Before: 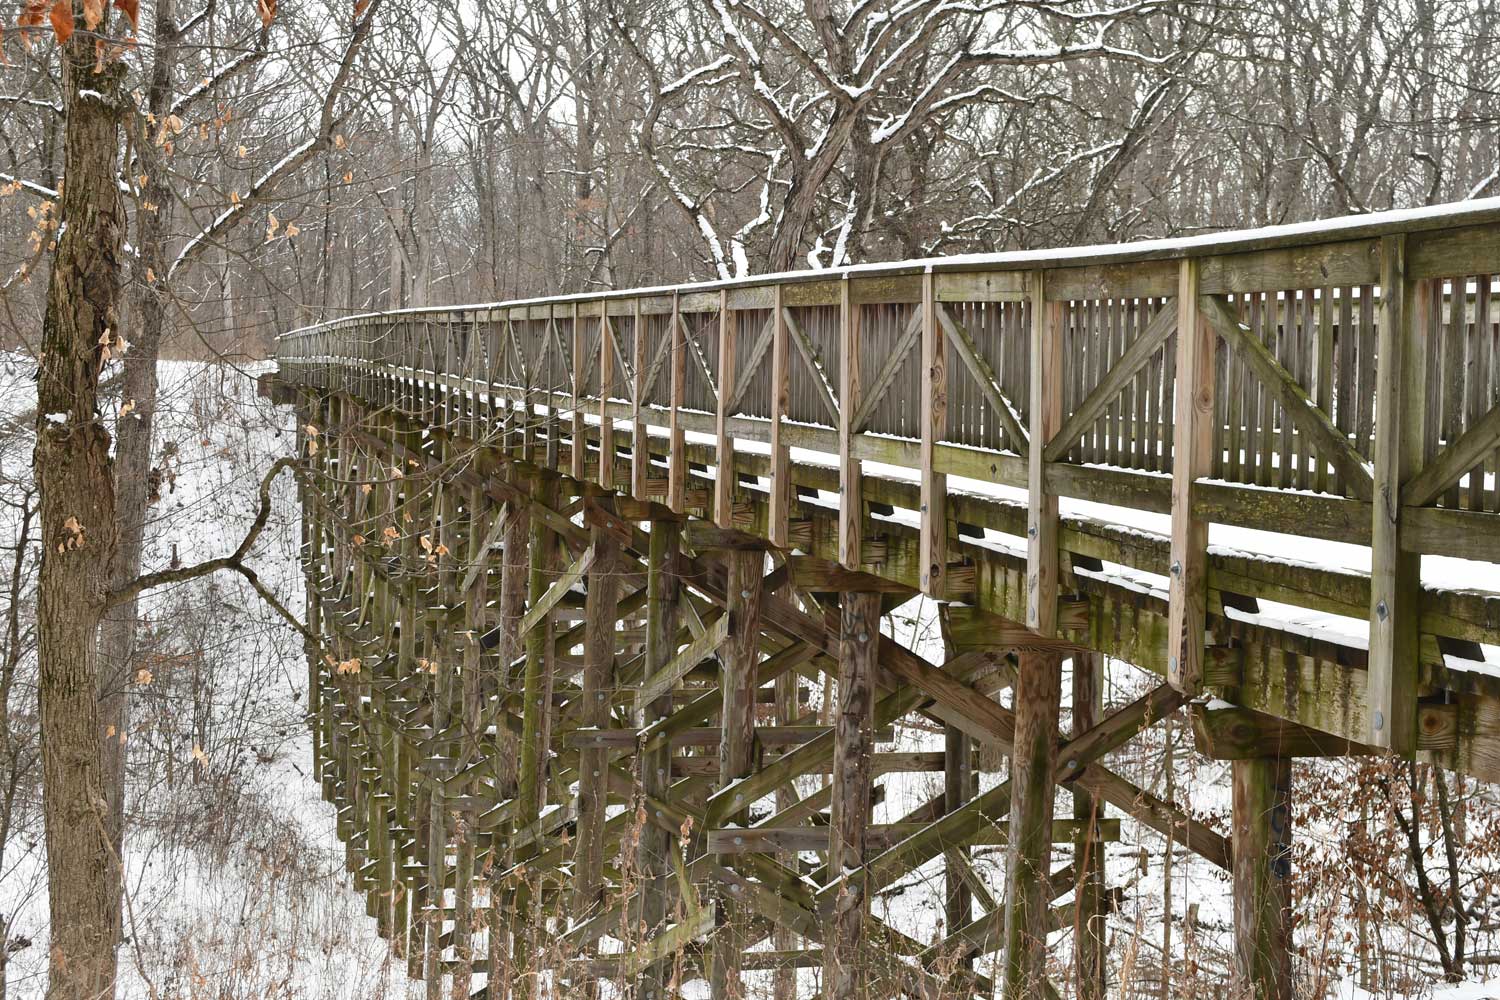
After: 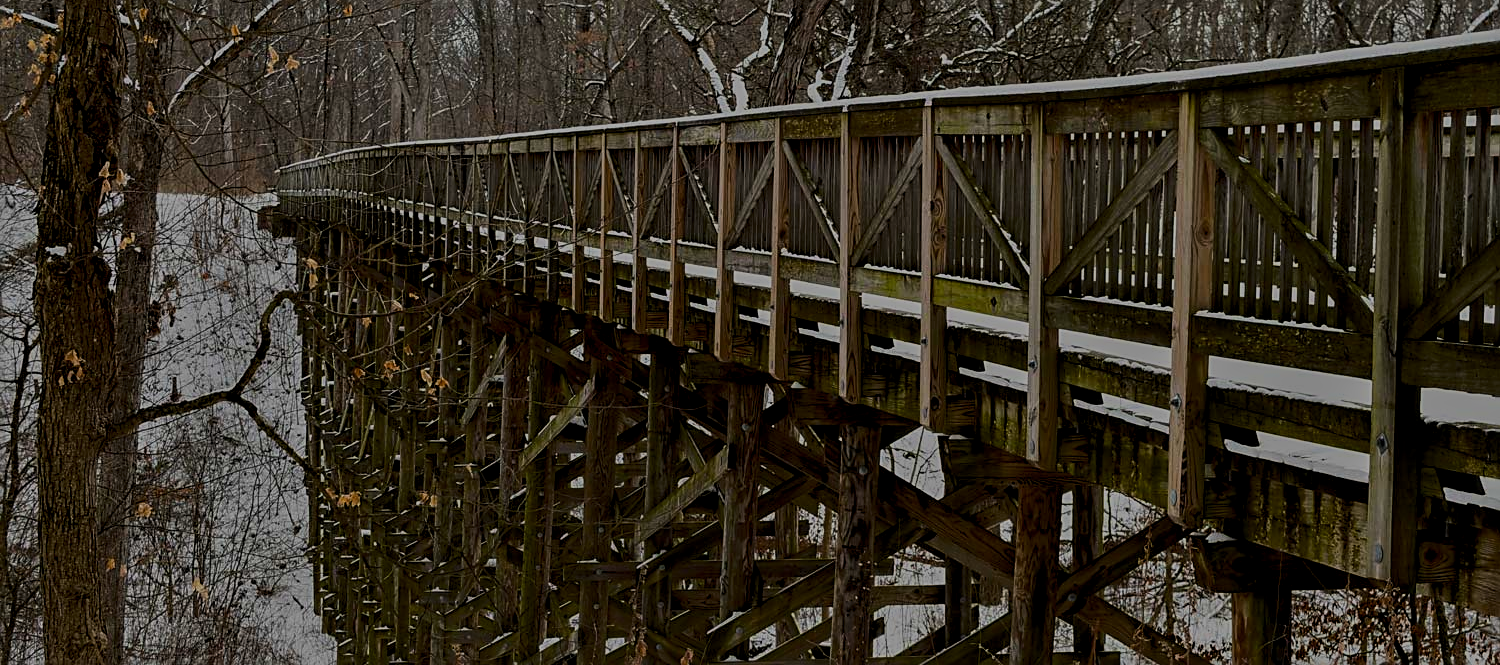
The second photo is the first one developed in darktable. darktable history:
crop: top 16.727%, bottom 16.727%
sharpen: on, module defaults
contrast brightness saturation: contrast 0.13, brightness -0.05, saturation 0.16
levels: levels [0.026, 0.507, 0.987]
local contrast: detail 130%
color balance rgb: linear chroma grading › global chroma 15%, perceptual saturation grading › global saturation 30%
tone equalizer: -8 EV -2 EV, -7 EV -2 EV, -6 EV -2 EV, -5 EV -2 EV, -4 EV -2 EV, -3 EV -2 EV, -2 EV -2 EV, -1 EV -1.63 EV, +0 EV -2 EV
